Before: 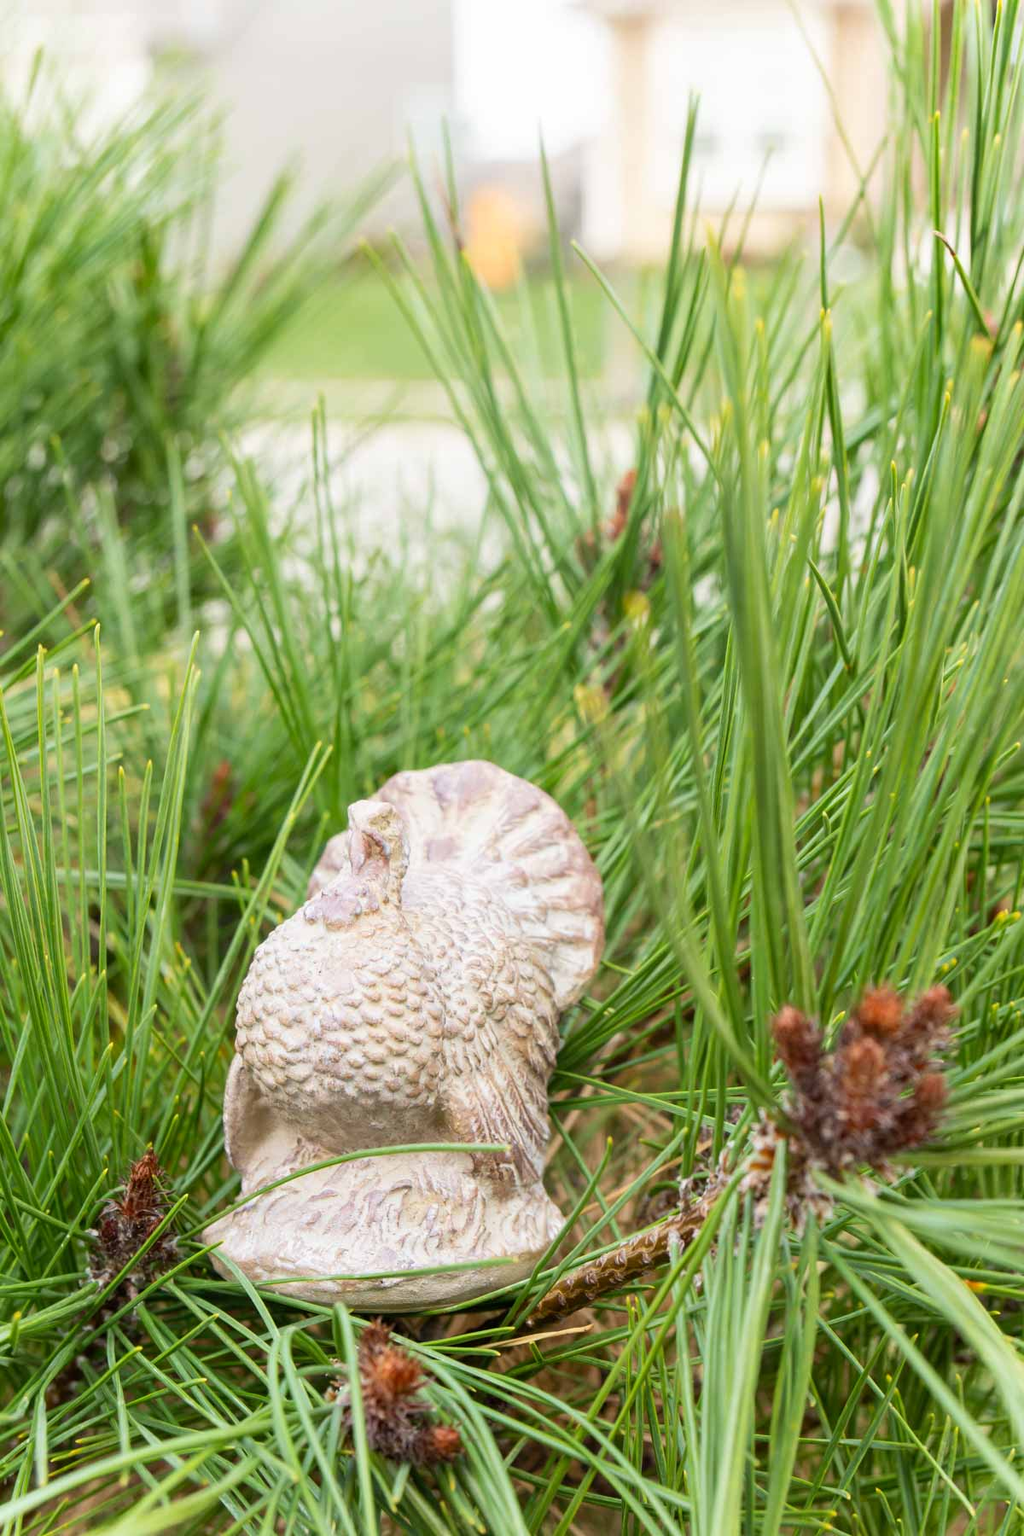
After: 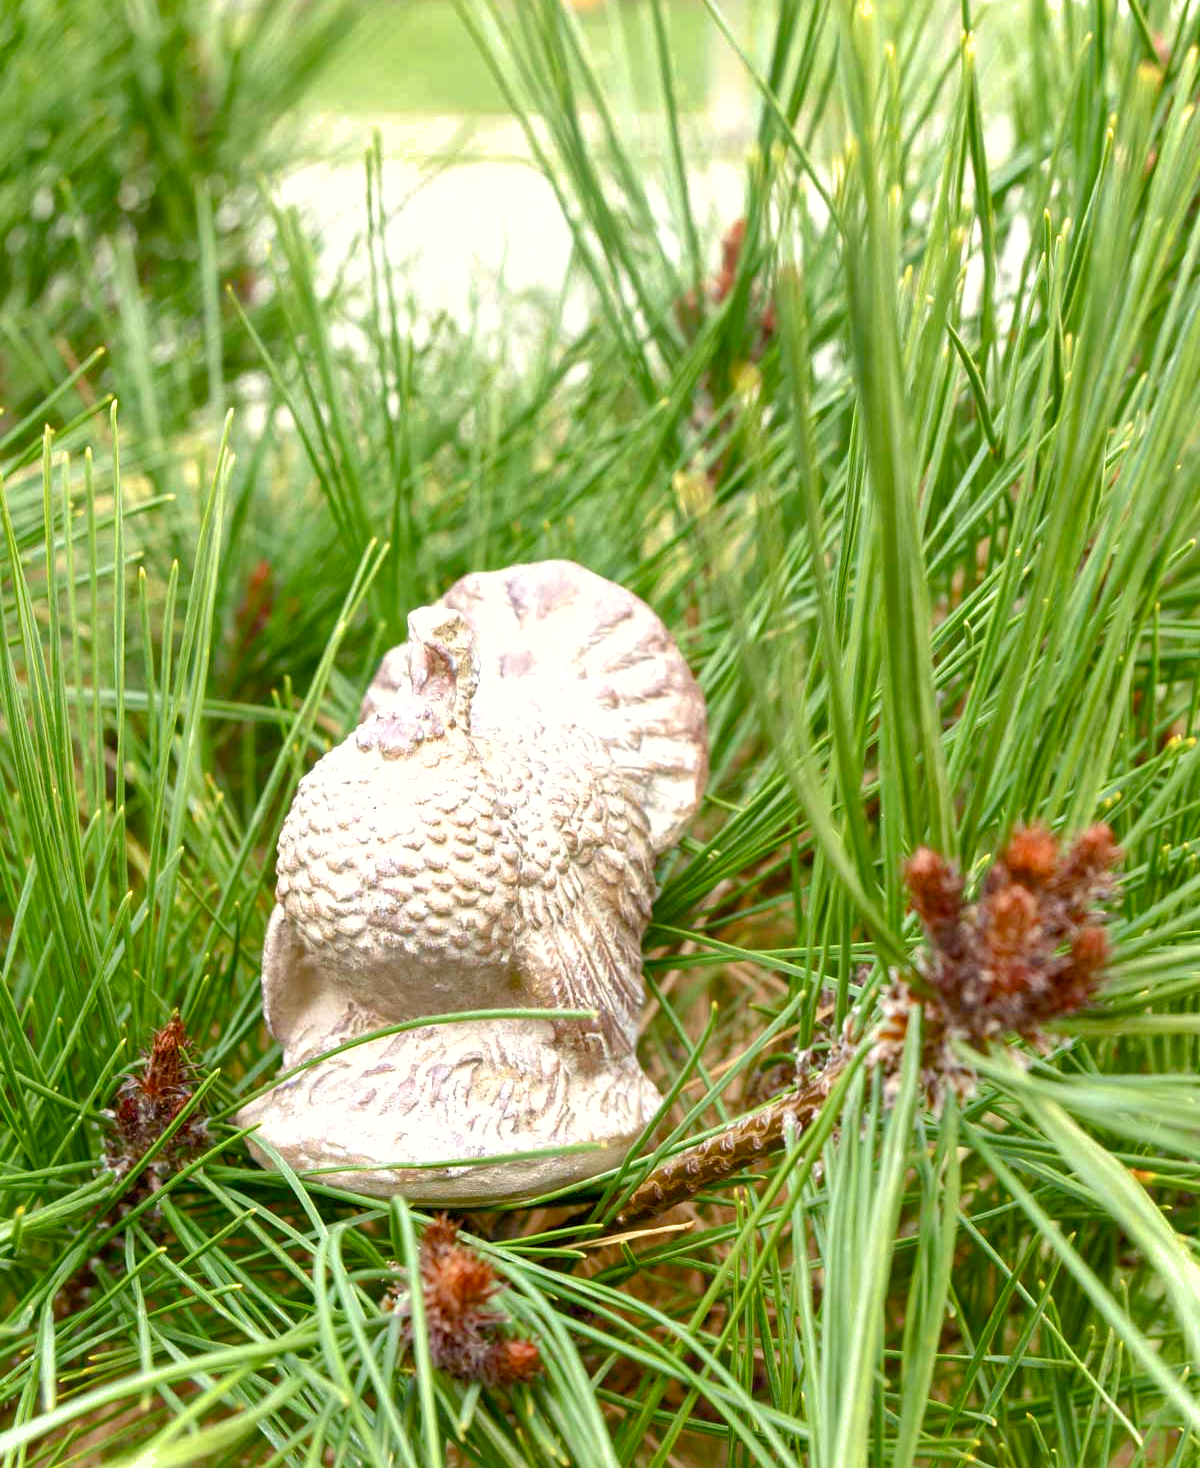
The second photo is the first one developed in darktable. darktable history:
crop and rotate: top 18.436%
exposure: black level correction 0.001, exposure 0.499 EV, compensate highlight preservation false
shadows and highlights: on, module defaults
contrast brightness saturation: contrast 0.026, brightness -0.04
color balance rgb: perceptual saturation grading › global saturation 25.824%, perceptual saturation grading › highlights -50.578%, perceptual saturation grading › shadows 30.291%, global vibrance 14.923%
color correction: highlights b* 2.99
